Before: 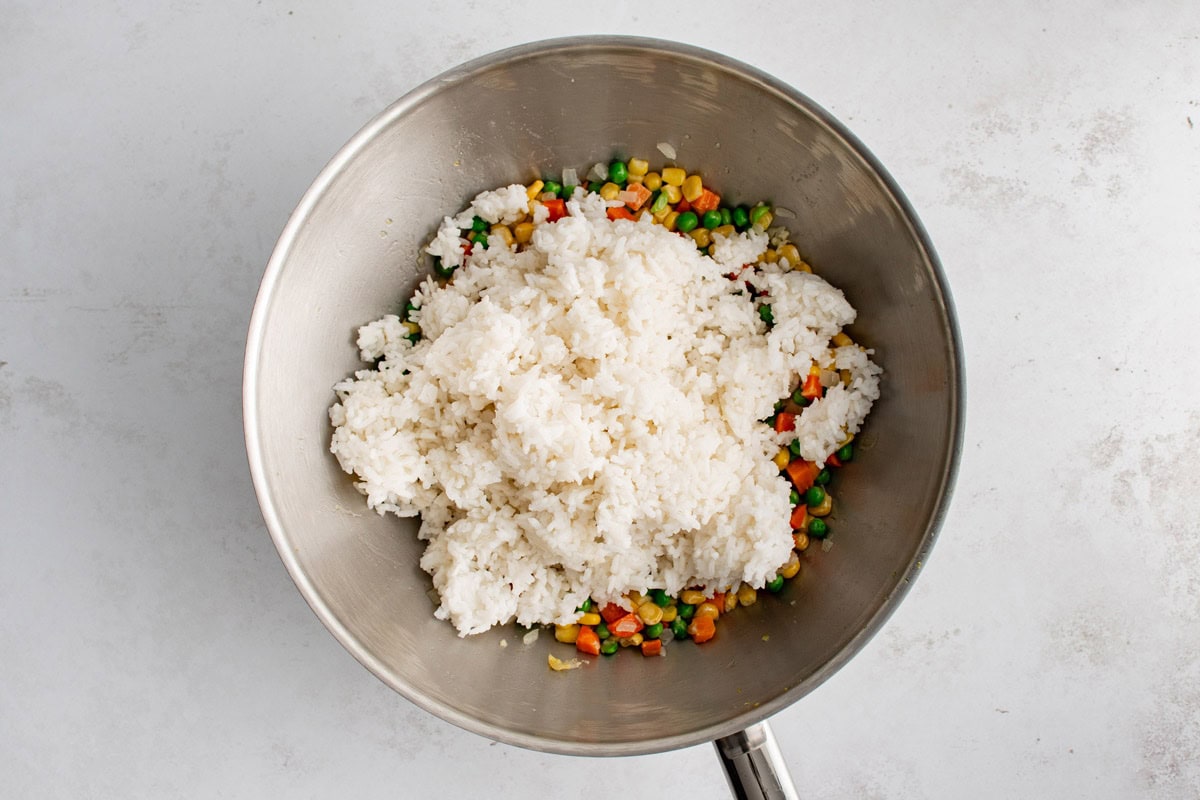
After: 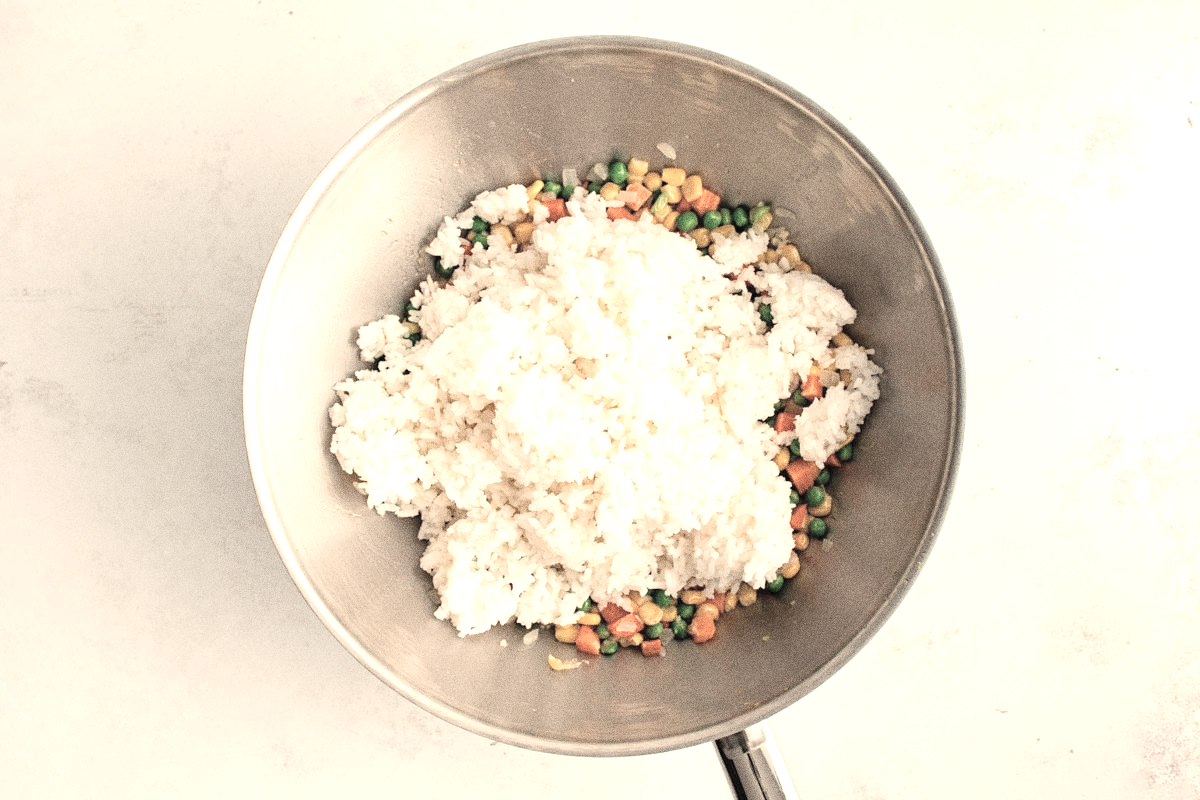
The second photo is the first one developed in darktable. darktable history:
contrast brightness saturation: brightness 0.18, saturation -0.5
exposure: black level correction 0, exposure 0.7 EV, compensate exposure bias true, compensate highlight preservation false
white balance: red 1.123, blue 0.83
grain: coarseness 0.09 ISO, strength 40%
